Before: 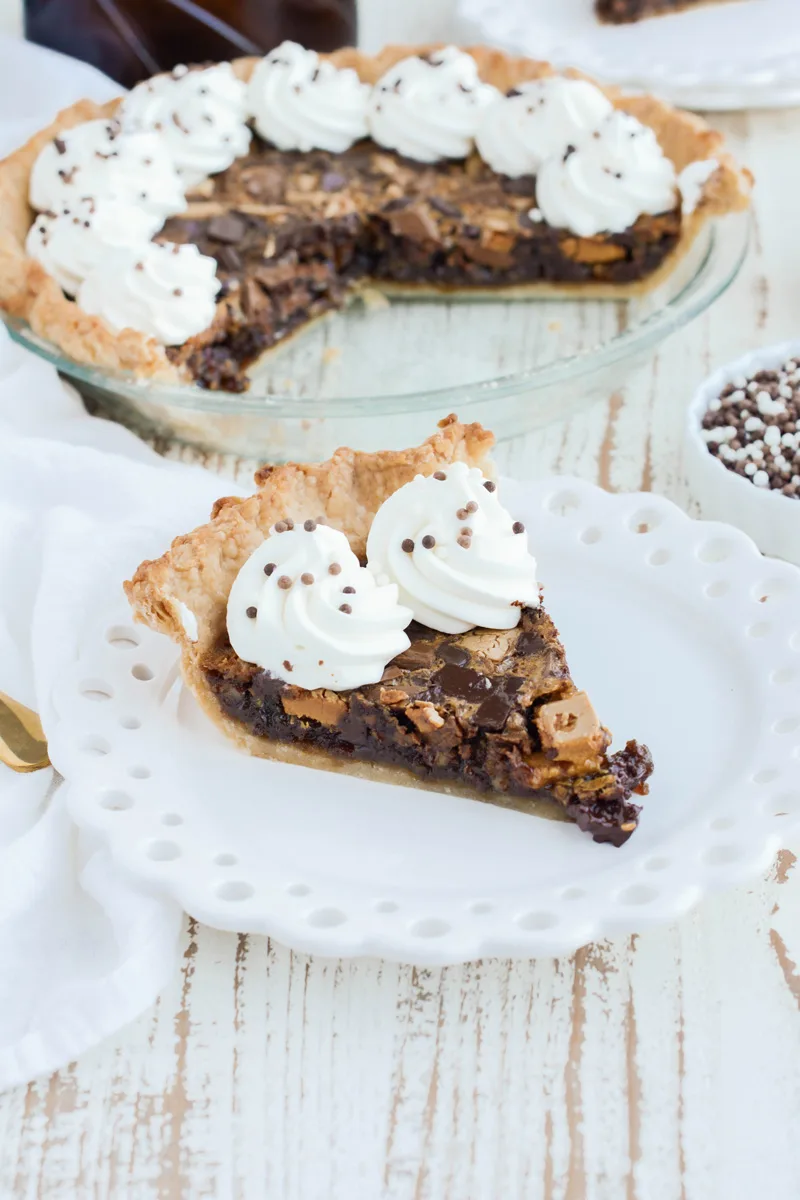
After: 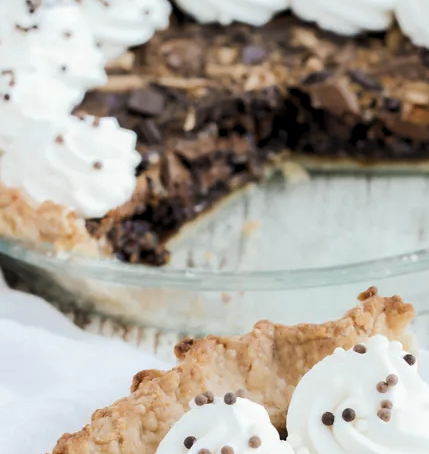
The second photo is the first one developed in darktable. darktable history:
crop: left 10.121%, top 10.631%, right 36.218%, bottom 51.526%
levels: levels [0.116, 0.574, 1]
